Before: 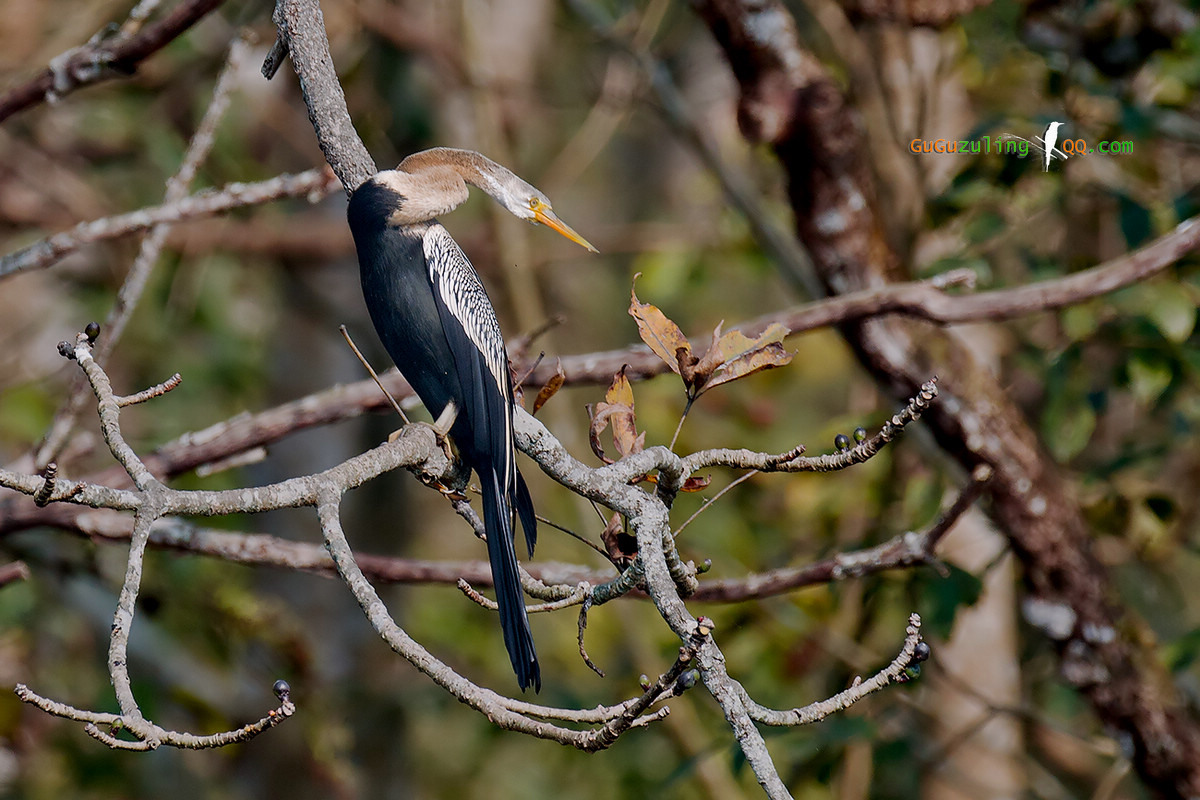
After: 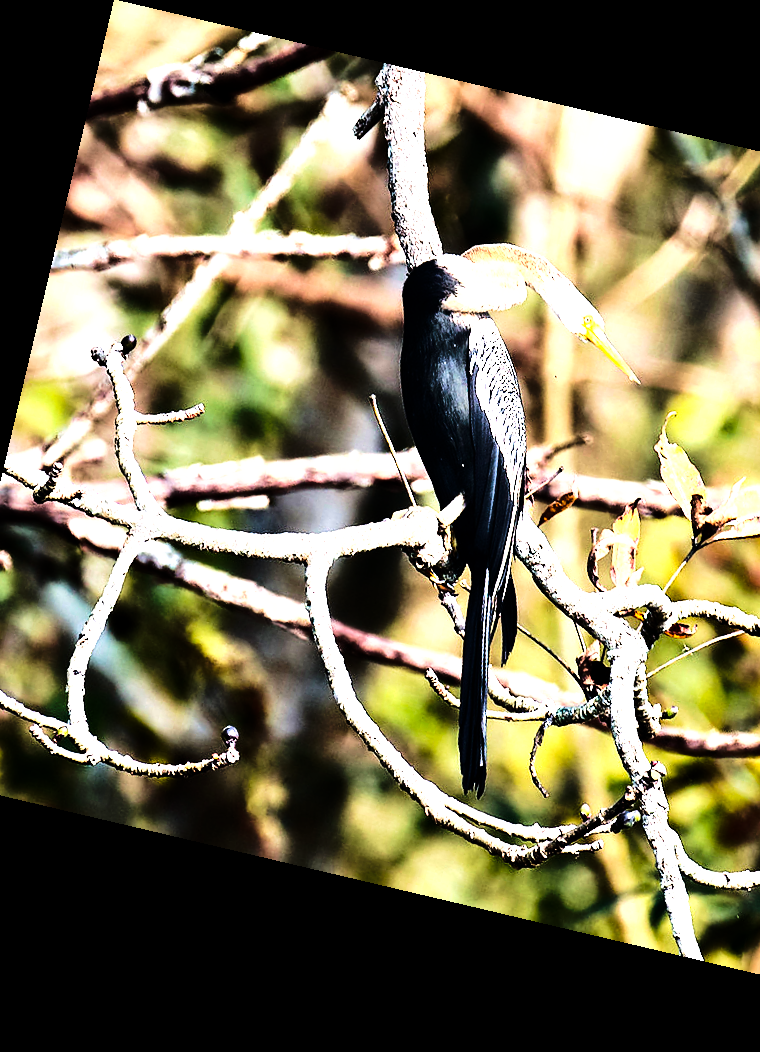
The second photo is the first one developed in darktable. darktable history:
tone equalizer: on, module defaults
rotate and perspective: rotation 13.27°, automatic cropping off
rgb curve: curves: ch0 [(0, 0) (0.21, 0.15) (0.24, 0.21) (0.5, 0.75) (0.75, 0.96) (0.89, 0.99) (1, 1)]; ch1 [(0, 0.02) (0.21, 0.13) (0.25, 0.2) (0.5, 0.67) (0.75, 0.9) (0.89, 0.97) (1, 1)]; ch2 [(0, 0.02) (0.21, 0.13) (0.25, 0.2) (0.5, 0.67) (0.75, 0.9) (0.89, 0.97) (1, 1)], compensate middle gray true
crop: left 5.114%, right 38.589%
tone curve: curves: ch0 [(0, 0) (0.003, 0.002) (0.011, 0.006) (0.025, 0.014) (0.044, 0.025) (0.069, 0.039) (0.1, 0.056) (0.136, 0.082) (0.177, 0.116) (0.224, 0.163) (0.277, 0.233) (0.335, 0.311) (0.399, 0.396) (0.468, 0.488) (0.543, 0.588) (0.623, 0.695) (0.709, 0.809) (0.801, 0.912) (0.898, 0.997) (1, 1)], preserve colors none
base curve: curves: ch0 [(0, 0) (0.028, 0.03) (0.121, 0.232) (0.46, 0.748) (0.859, 0.968) (1, 1)]
velvia: on, module defaults
